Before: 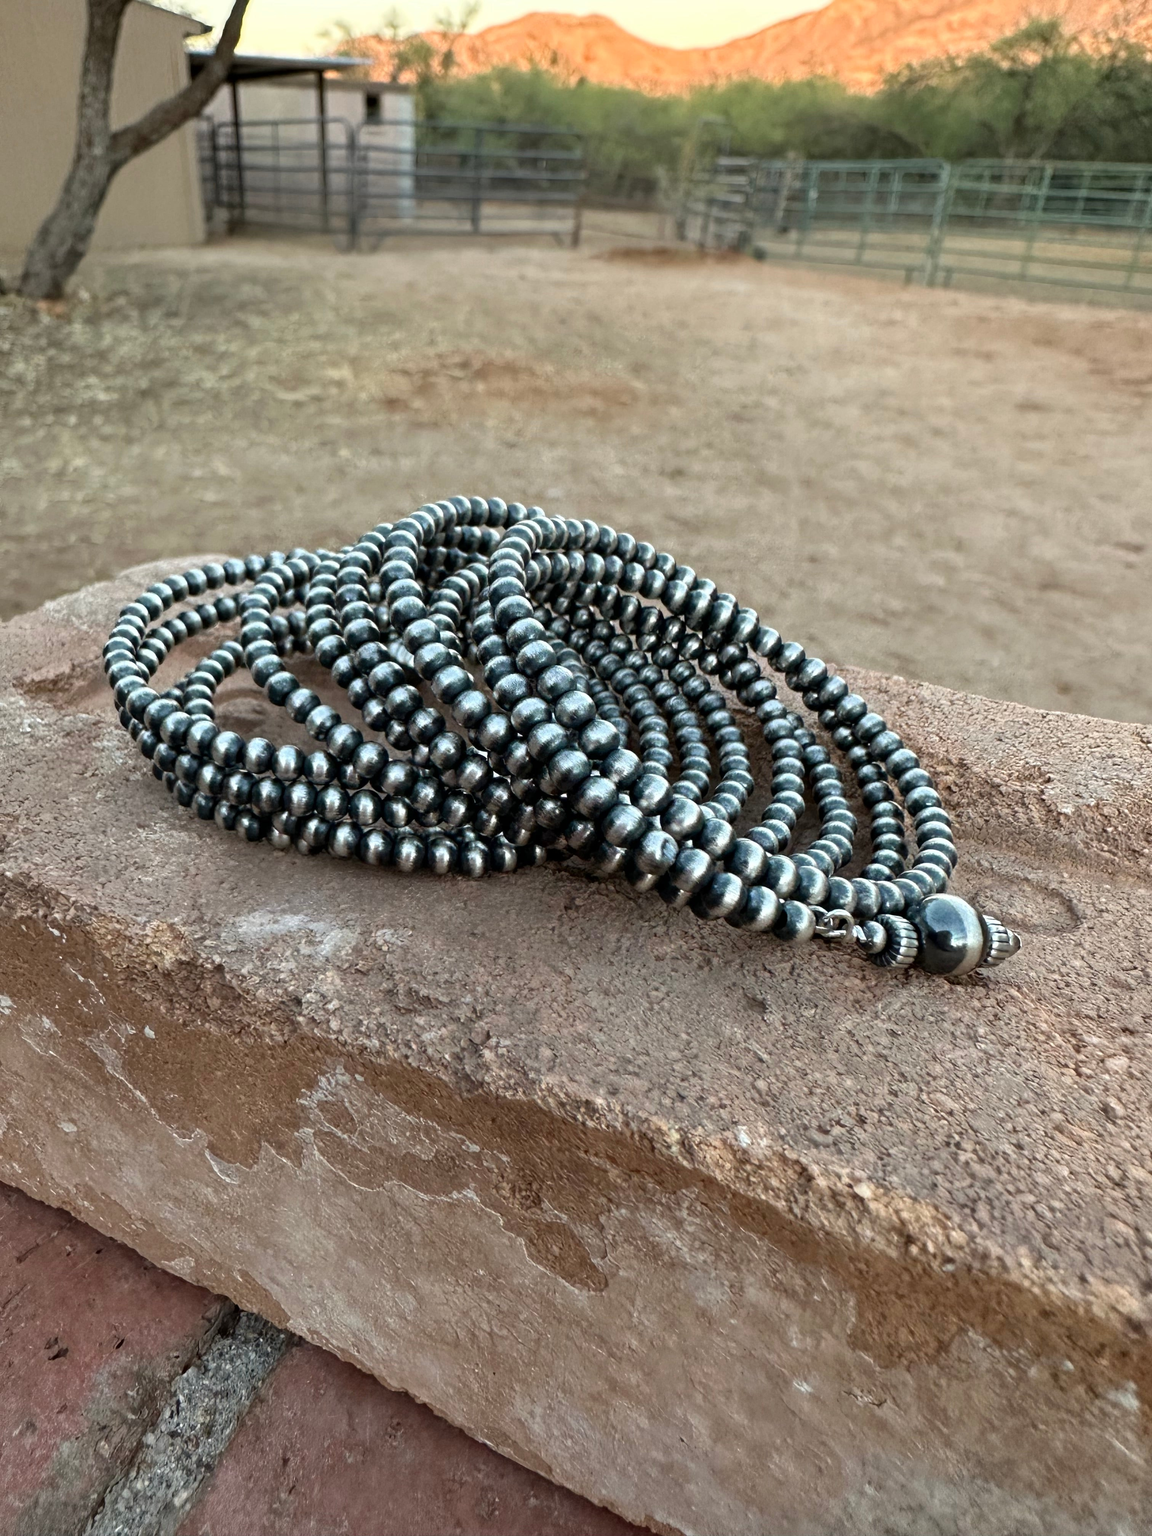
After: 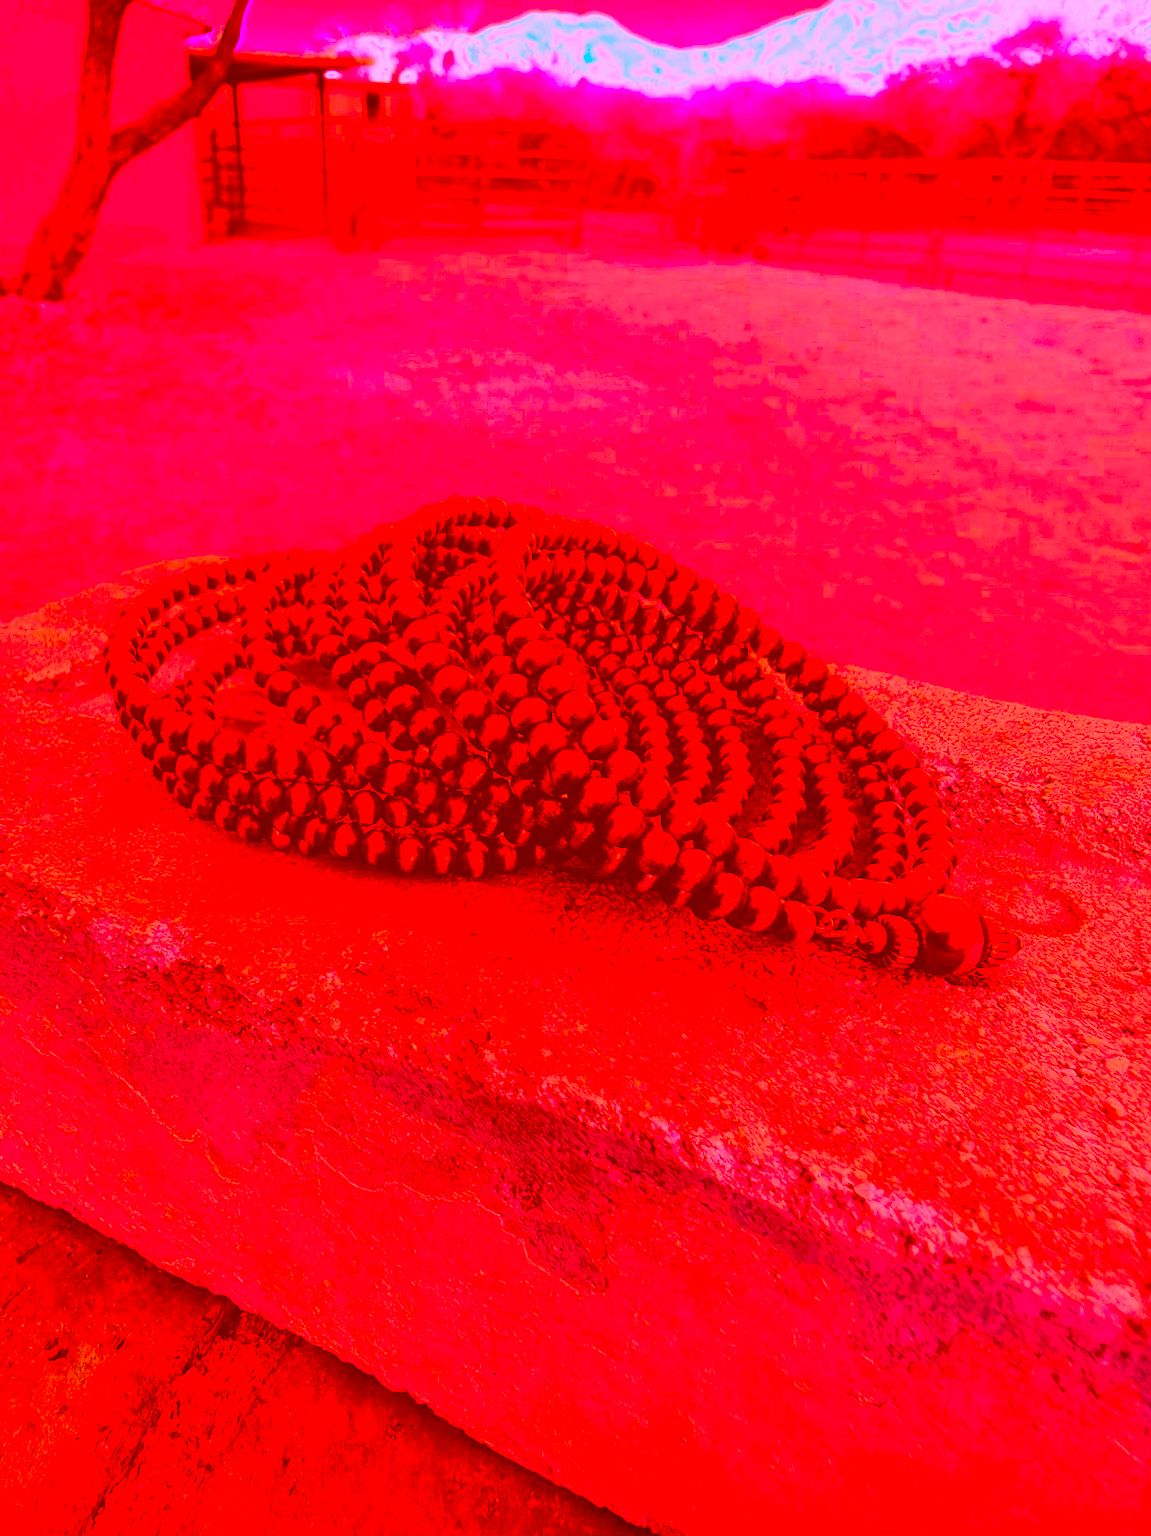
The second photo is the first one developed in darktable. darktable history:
color correction: highlights a* -39.68, highlights b* -40, shadows a* -40, shadows b* -40, saturation -3
tone curve: curves: ch0 [(0, 0.021) (0.104, 0.093) (0.236, 0.234) (0.456, 0.566) (0.647, 0.78) (0.864, 0.9) (1, 0.932)]; ch1 [(0, 0) (0.353, 0.344) (0.43, 0.401) (0.479, 0.476) (0.502, 0.504) (0.544, 0.534) (0.566, 0.566) (0.612, 0.621) (0.657, 0.679) (1, 1)]; ch2 [(0, 0) (0.34, 0.314) (0.434, 0.43) (0.5, 0.498) (0.528, 0.536) (0.56, 0.576) (0.595, 0.638) (0.644, 0.729) (1, 1)], color space Lab, independent channels, preserve colors none
